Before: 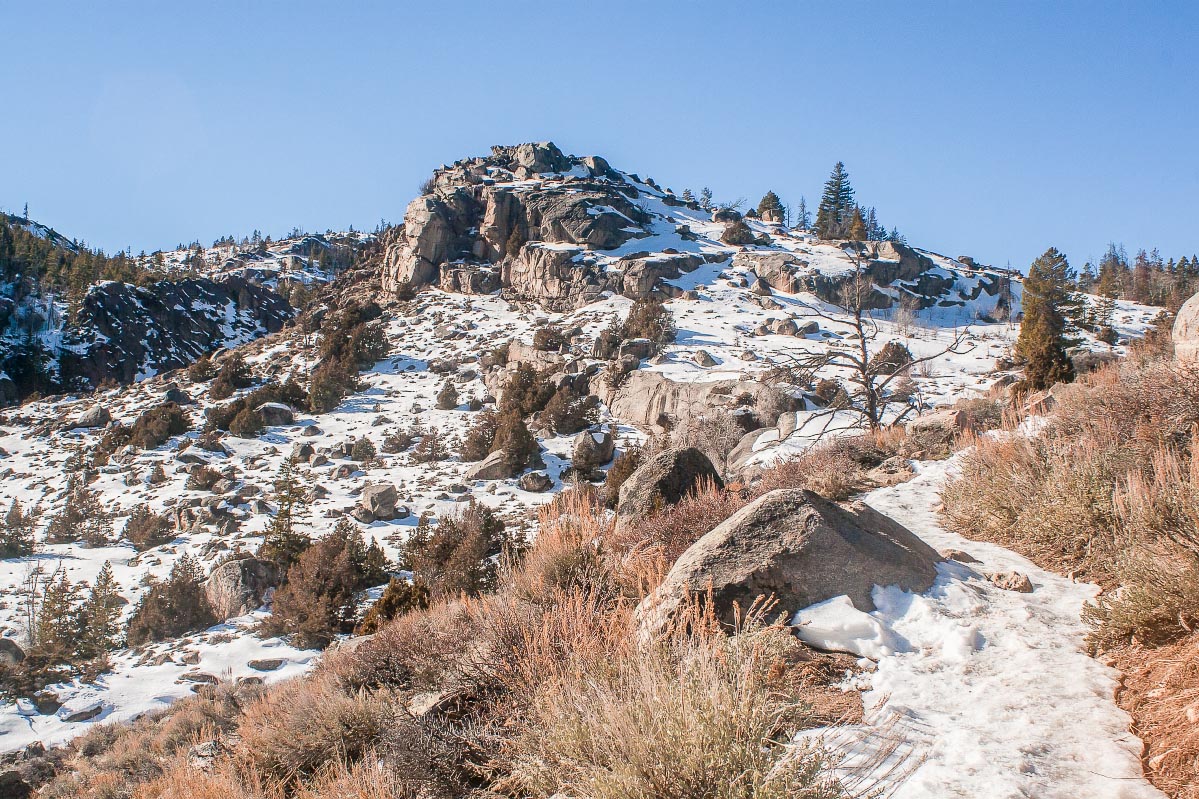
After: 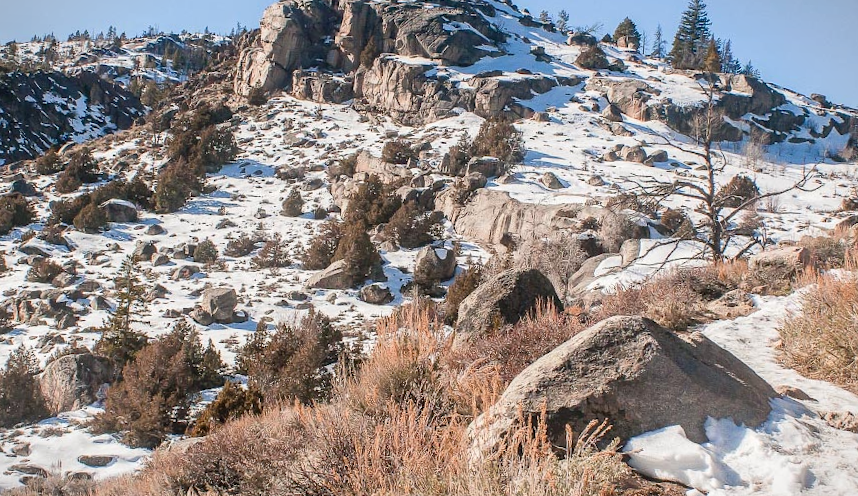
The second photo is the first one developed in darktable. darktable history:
crop and rotate: angle -3.37°, left 9.79%, top 20.73%, right 12.42%, bottom 11.82%
vignetting: fall-off start 100%, brightness -0.282, width/height ratio 1.31
